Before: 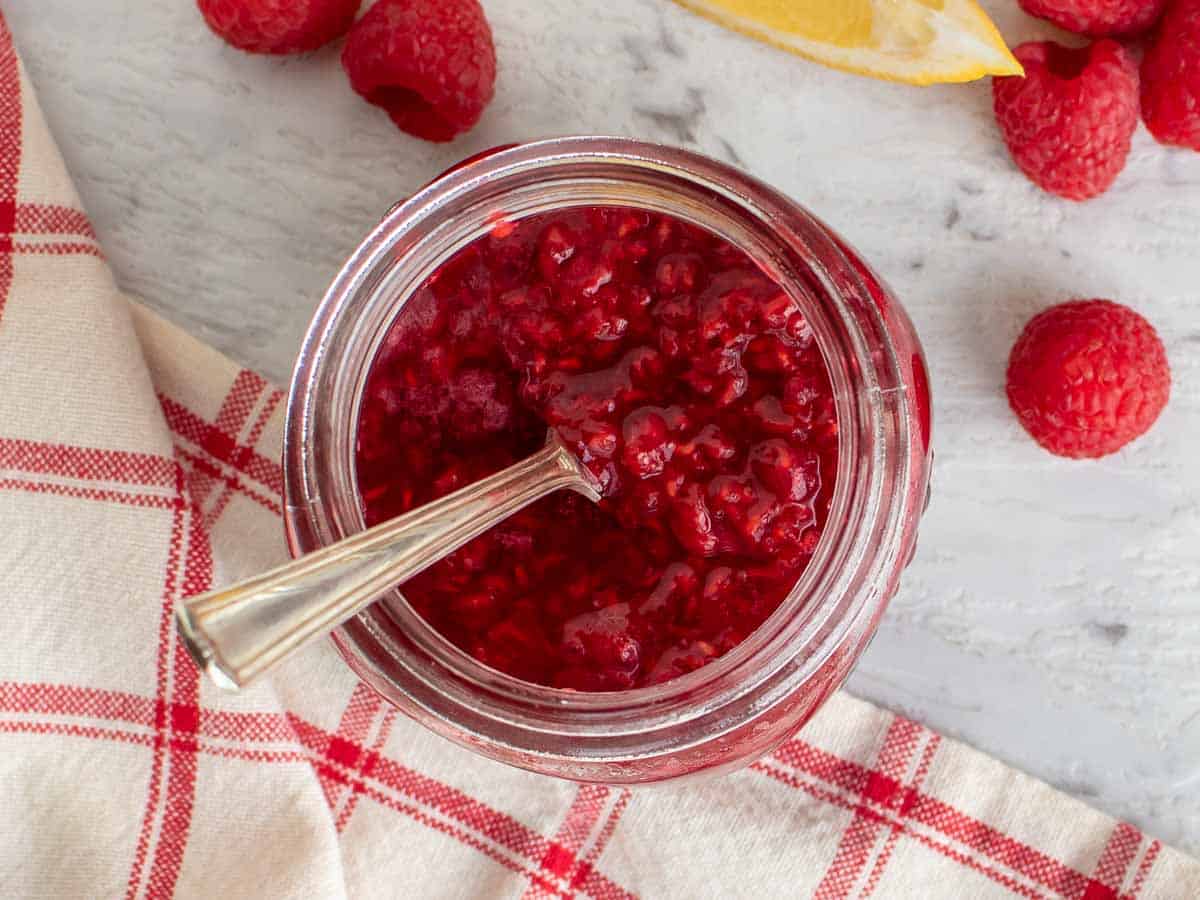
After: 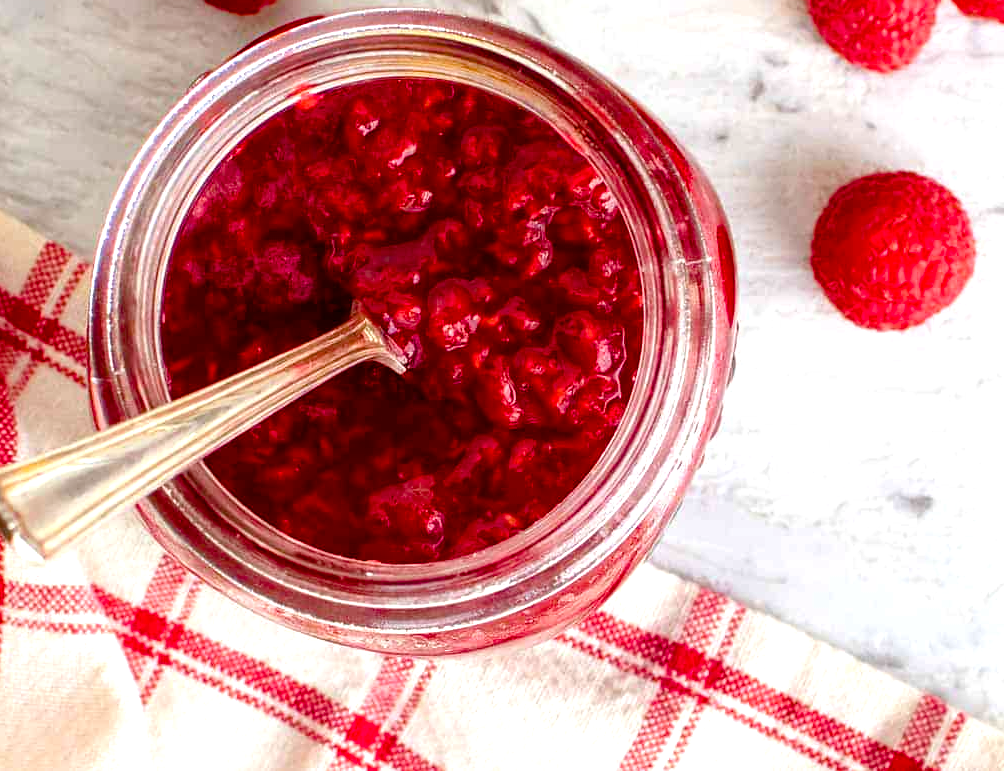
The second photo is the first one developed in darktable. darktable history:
color balance rgb: linear chroma grading › shadows -2.2%, linear chroma grading › highlights -15%, linear chroma grading › global chroma -10%, linear chroma grading › mid-tones -10%, perceptual saturation grading › global saturation 45%, perceptual saturation grading › highlights -50%, perceptual saturation grading › shadows 30%, perceptual brilliance grading › global brilliance 18%, global vibrance 45%
crop: left 16.315%, top 14.246%
